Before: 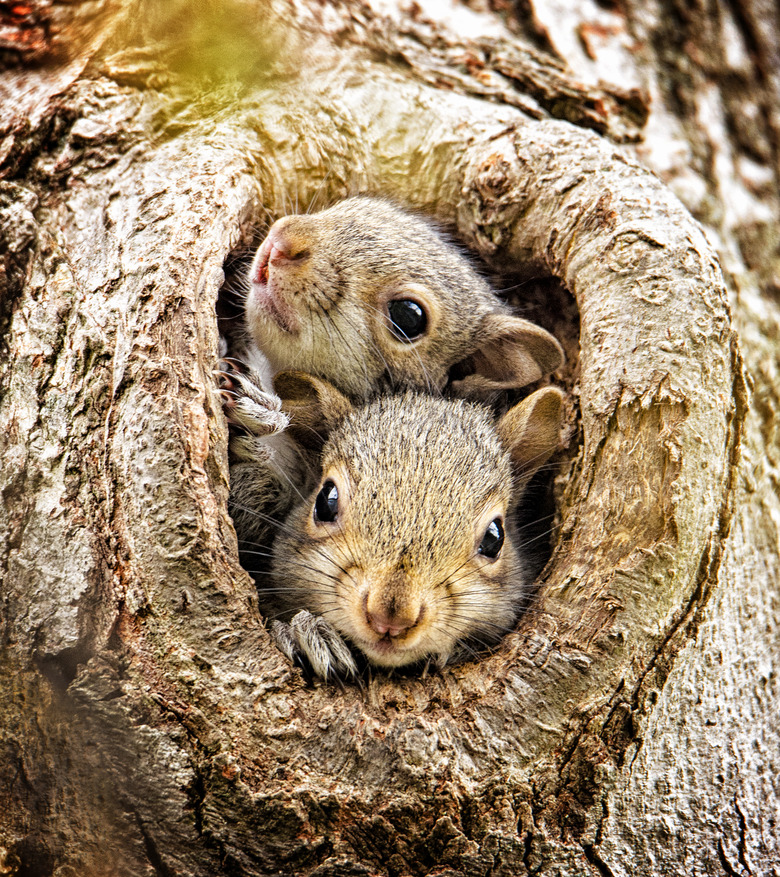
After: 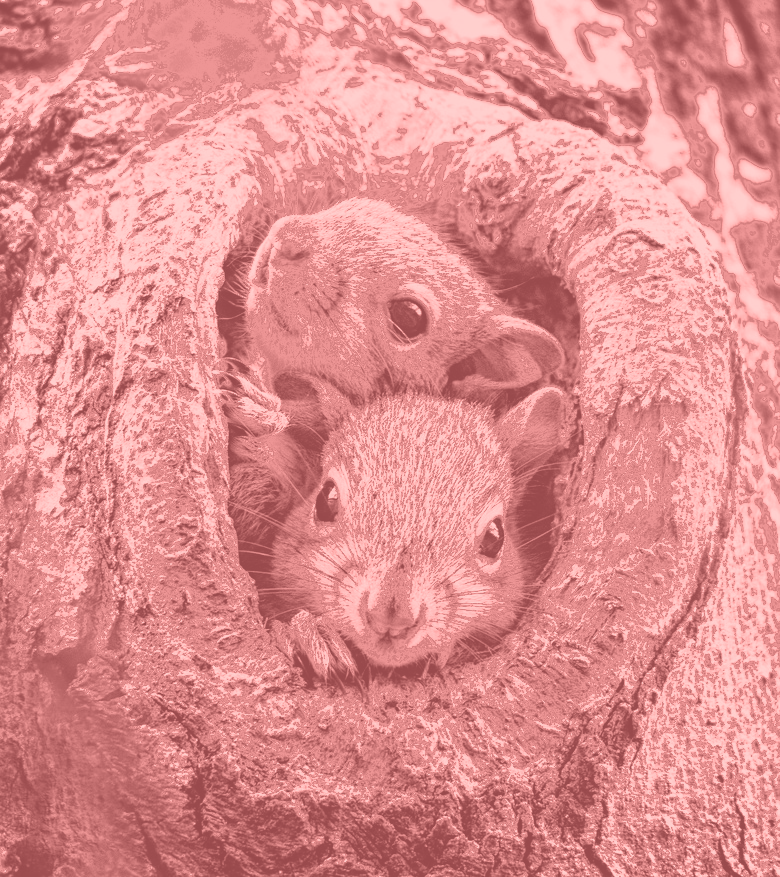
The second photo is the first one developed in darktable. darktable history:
fill light: exposure -0.73 EV, center 0.69, width 2.2
colorize: saturation 51%, source mix 50.67%, lightness 50.67%
